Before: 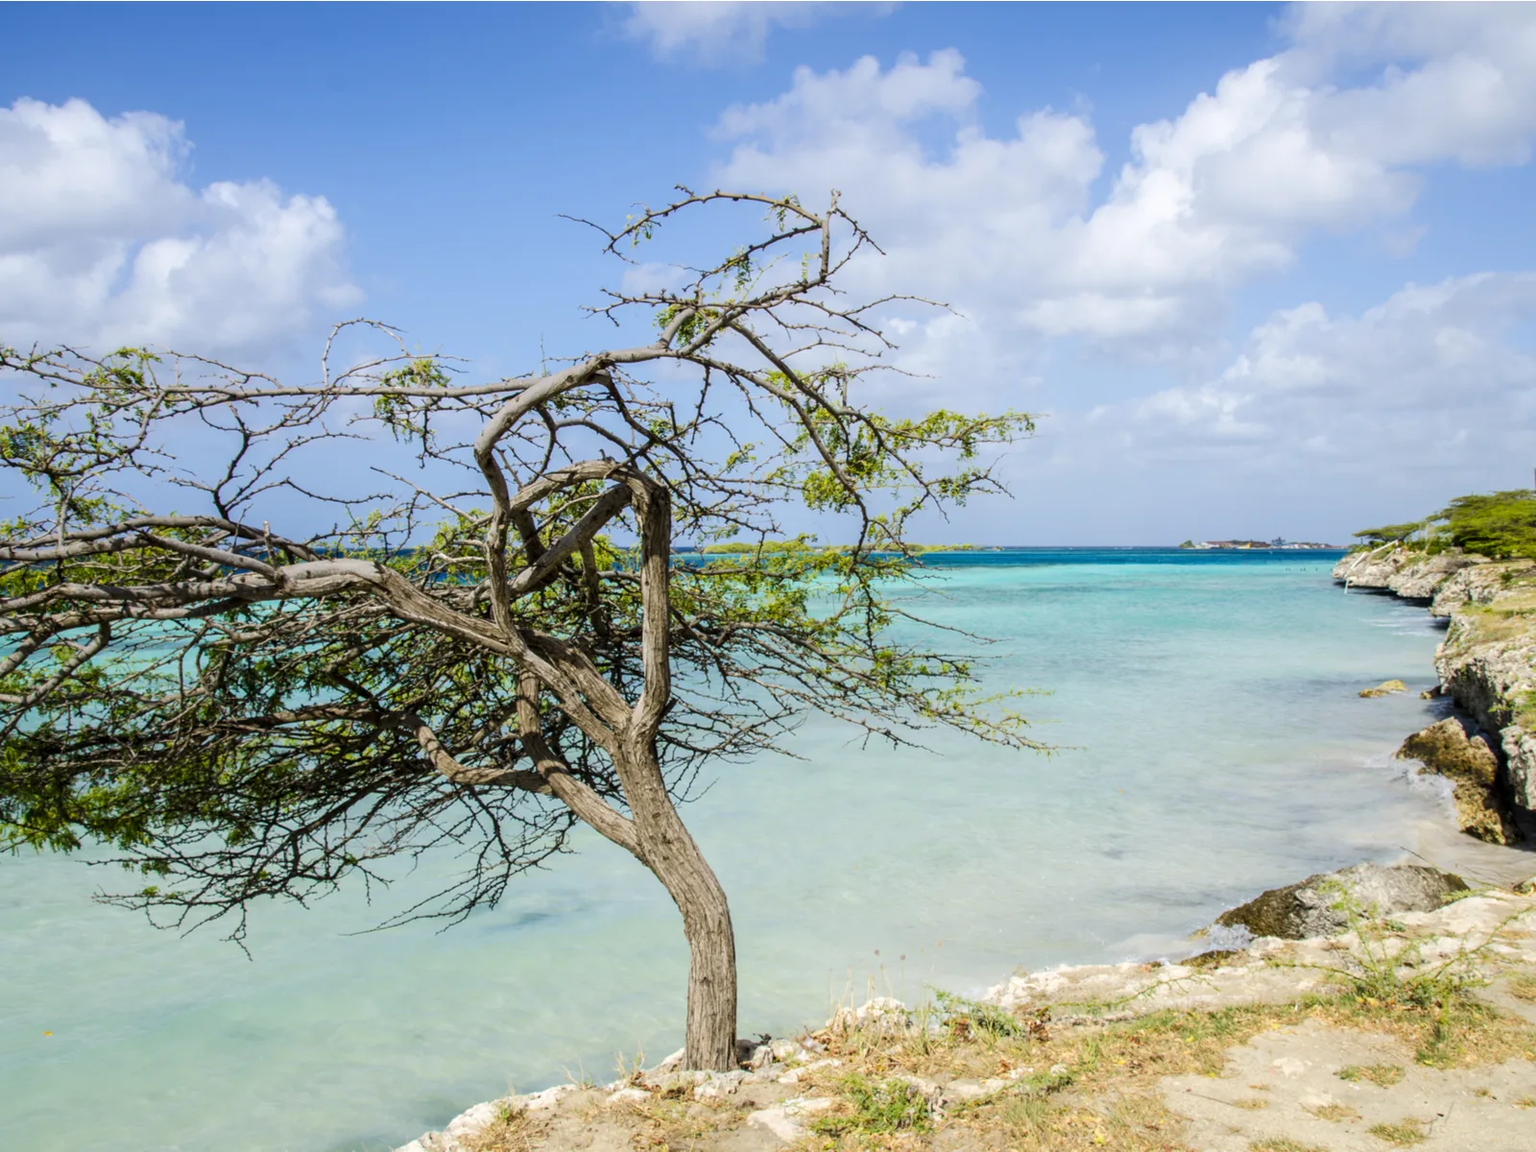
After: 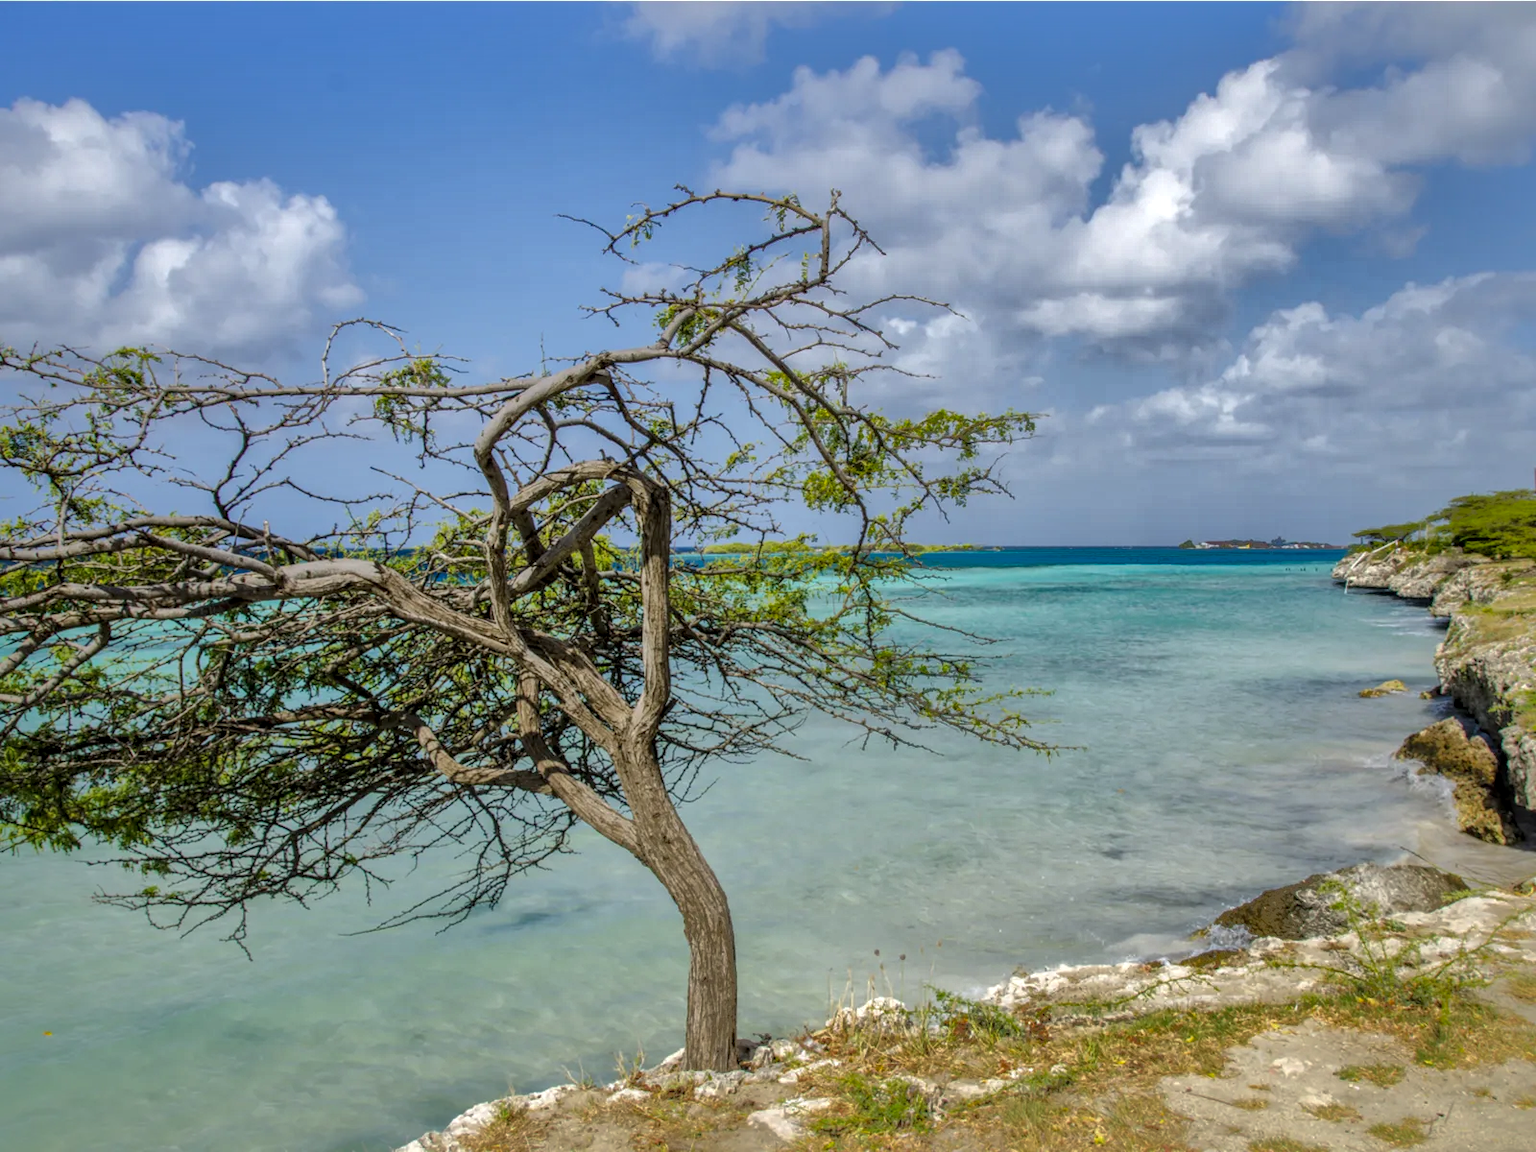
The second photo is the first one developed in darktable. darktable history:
local contrast: highlights 3%, shadows 6%, detail 133%
shadows and highlights: shadows 39.02, highlights -73.89
